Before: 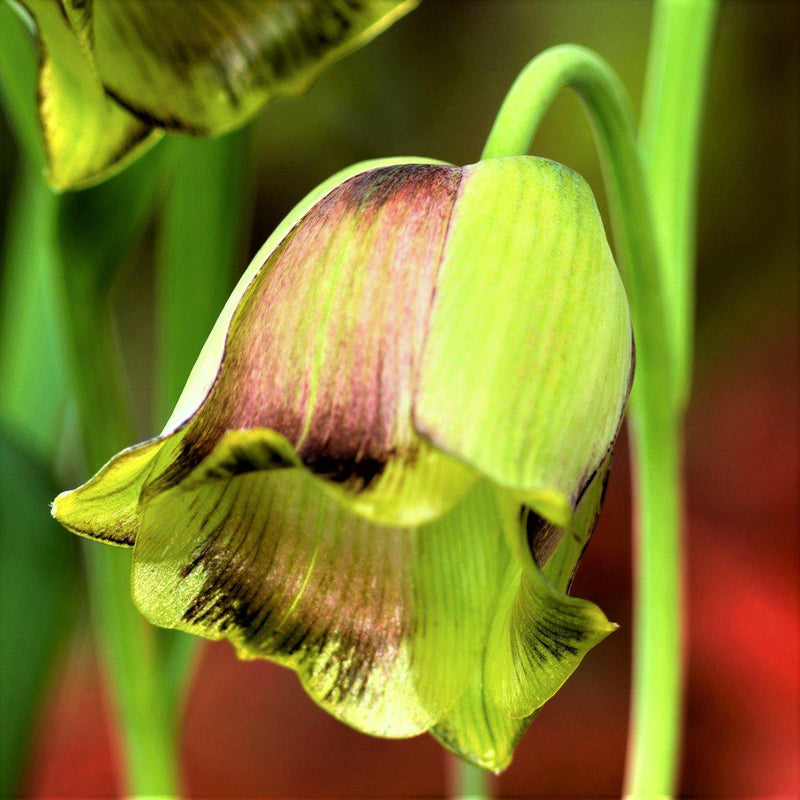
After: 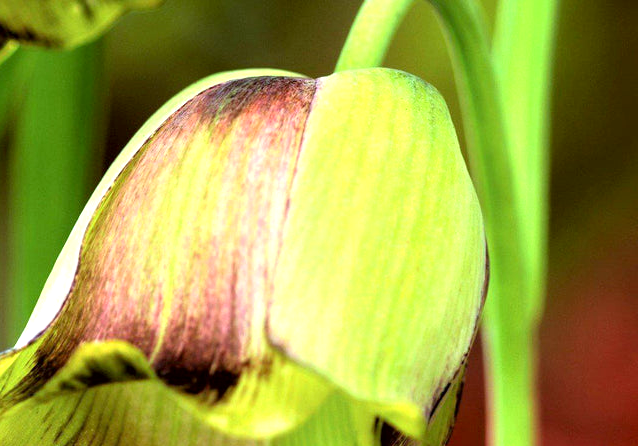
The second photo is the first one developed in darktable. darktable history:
exposure: black level correction 0.001, exposure 0.5 EV, compensate exposure bias true, compensate highlight preservation false
color correction: highlights a* -2.76, highlights b* -2.27, shadows a* 2.49, shadows b* 2.75
crop: left 18.356%, top 11.087%, right 1.858%, bottom 33.146%
